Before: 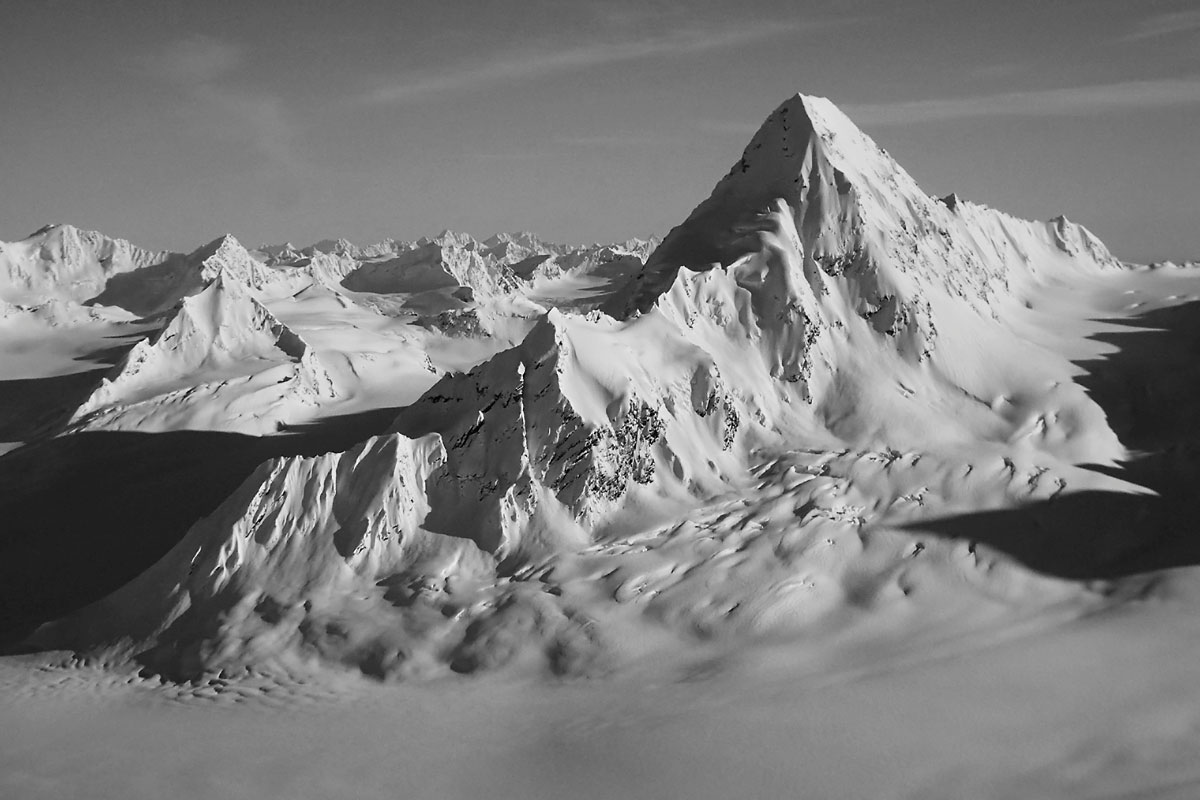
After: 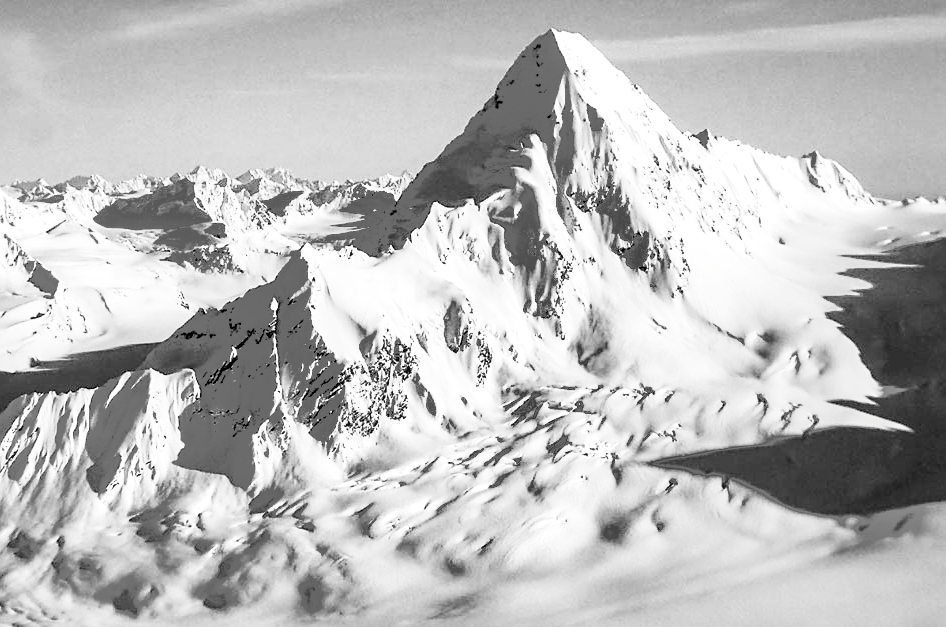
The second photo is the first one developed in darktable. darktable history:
contrast brightness saturation: contrast 0.449, brightness 0.559, saturation -0.205
local contrast: detail 130%
crop and rotate: left 20.633%, top 8.008%, right 0.491%, bottom 13.522%
shadows and highlights: shadows 25.93, highlights -71.29
sharpen: amount 0.217
tone curve: curves: ch0 [(0, 0) (0.004, 0) (0.133, 0.071) (0.325, 0.456) (0.832, 0.957) (1, 1)], color space Lab, linked channels, preserve colors none
